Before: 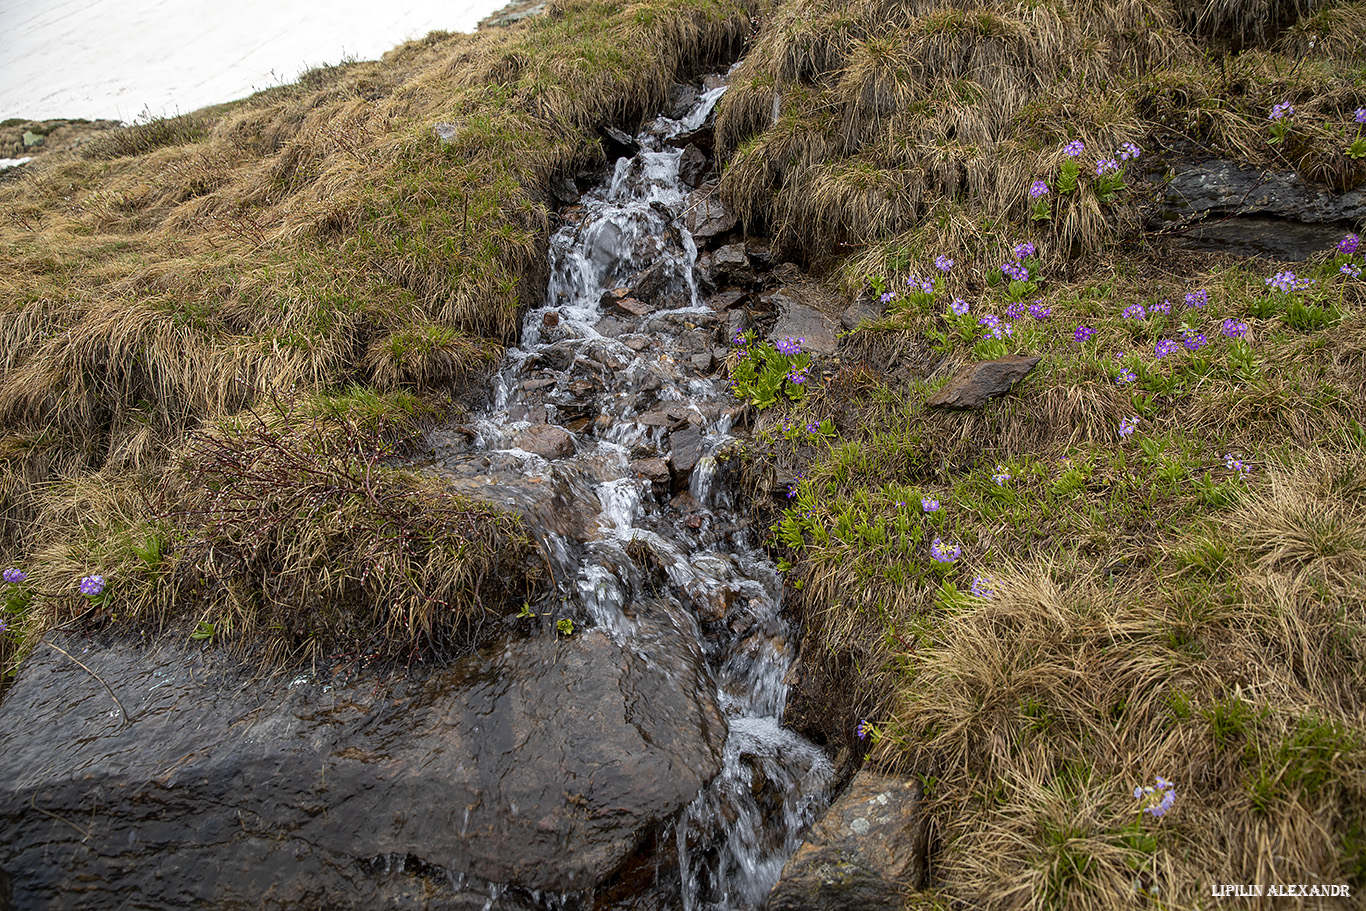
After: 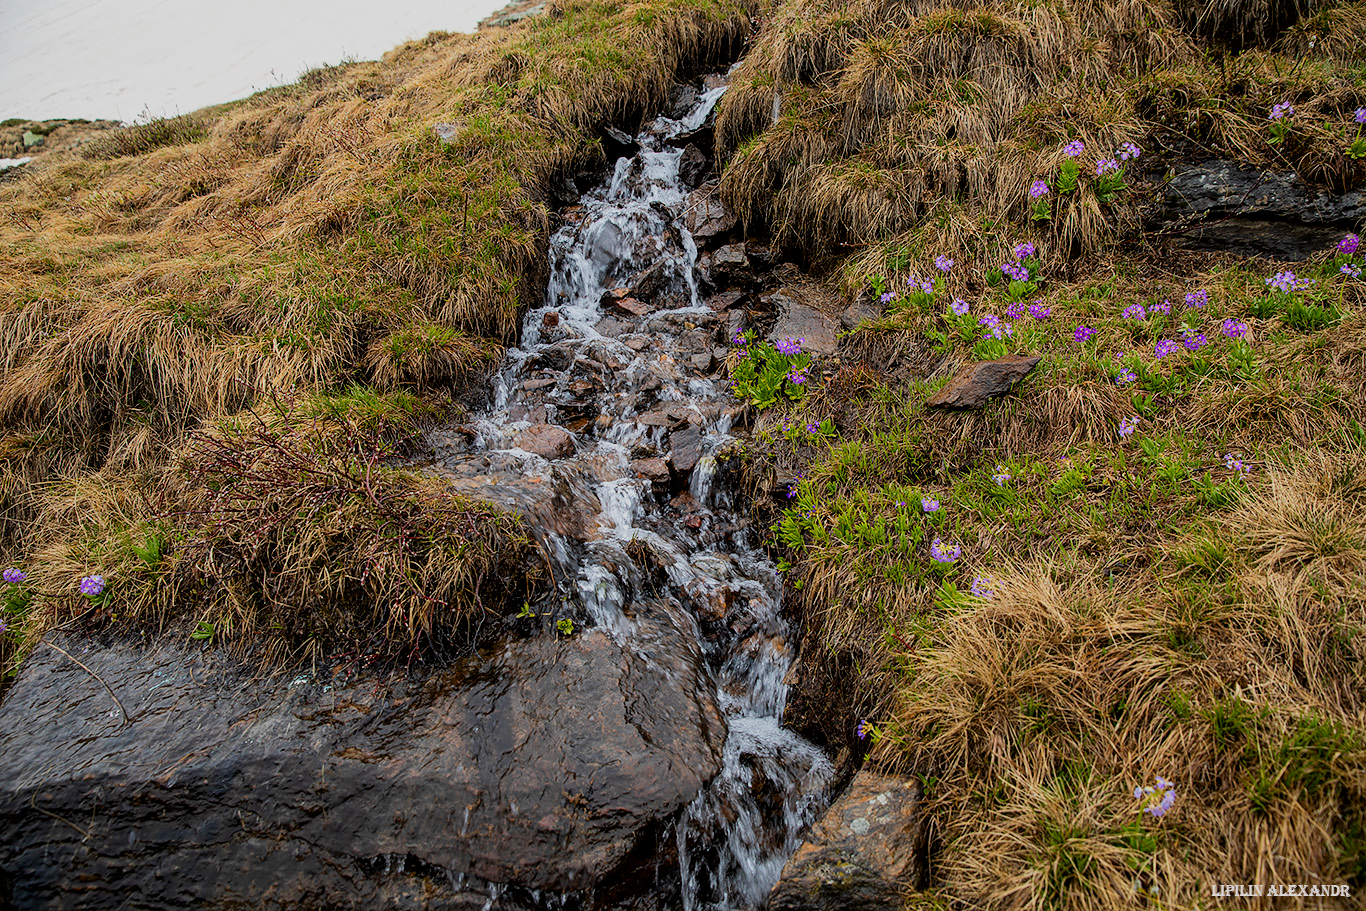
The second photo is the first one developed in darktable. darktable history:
contrast brightness saturation: contrast 0.079, saturation 0.198
filmic rgb: black relative exposure -7.65 EV, white relative exposure 4.56 EV, hardness 3.61, contrast 1.052
